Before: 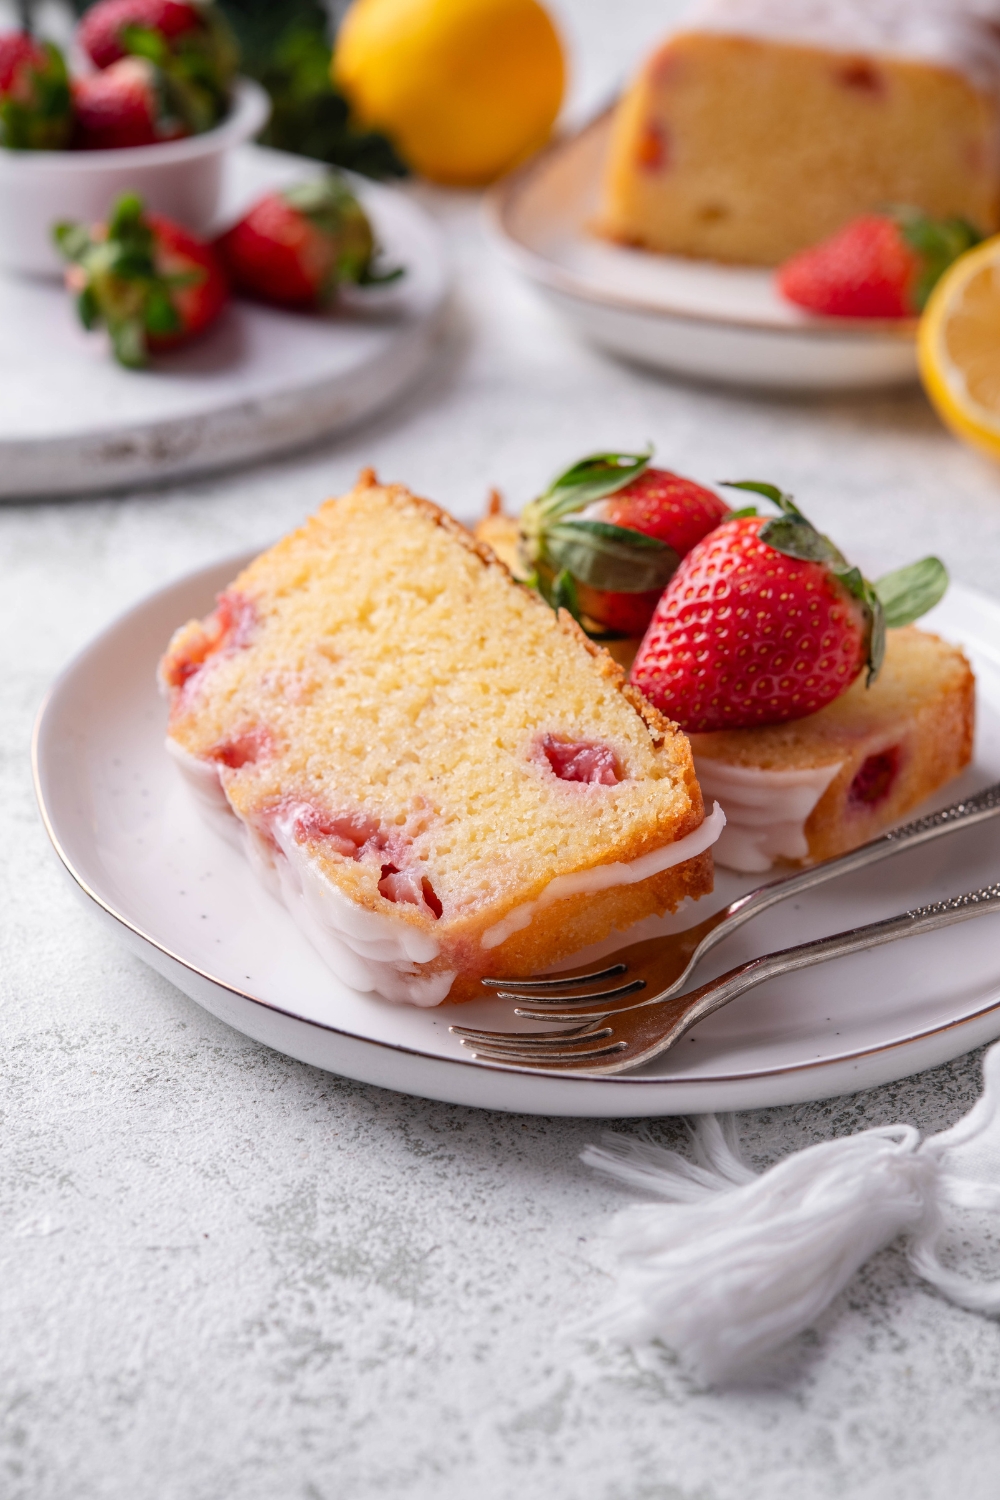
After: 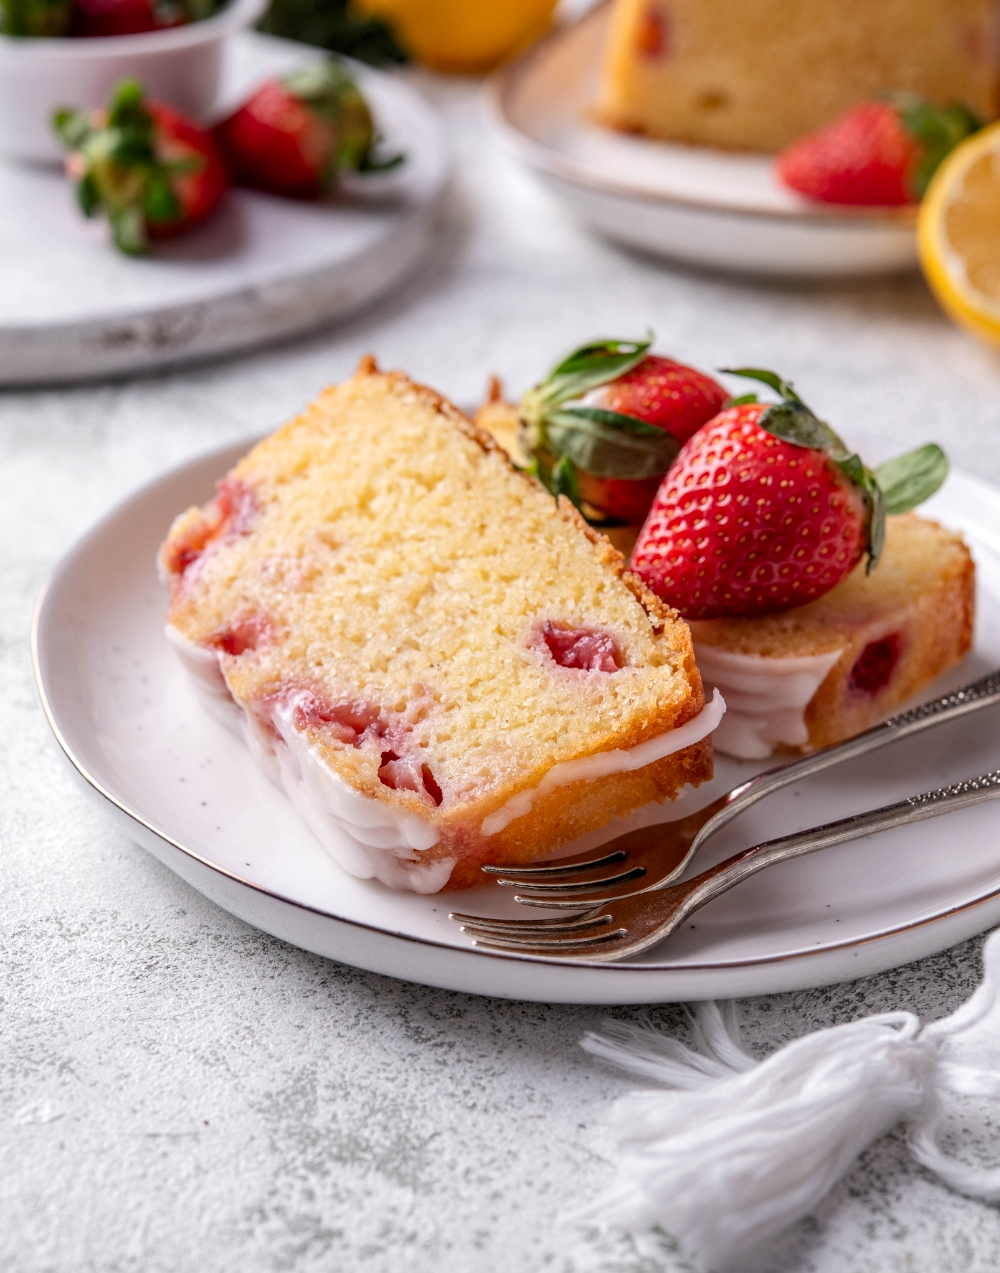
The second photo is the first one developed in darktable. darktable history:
crop: top 7.598%, bottom 7.502%
local contrast: detail 130%
